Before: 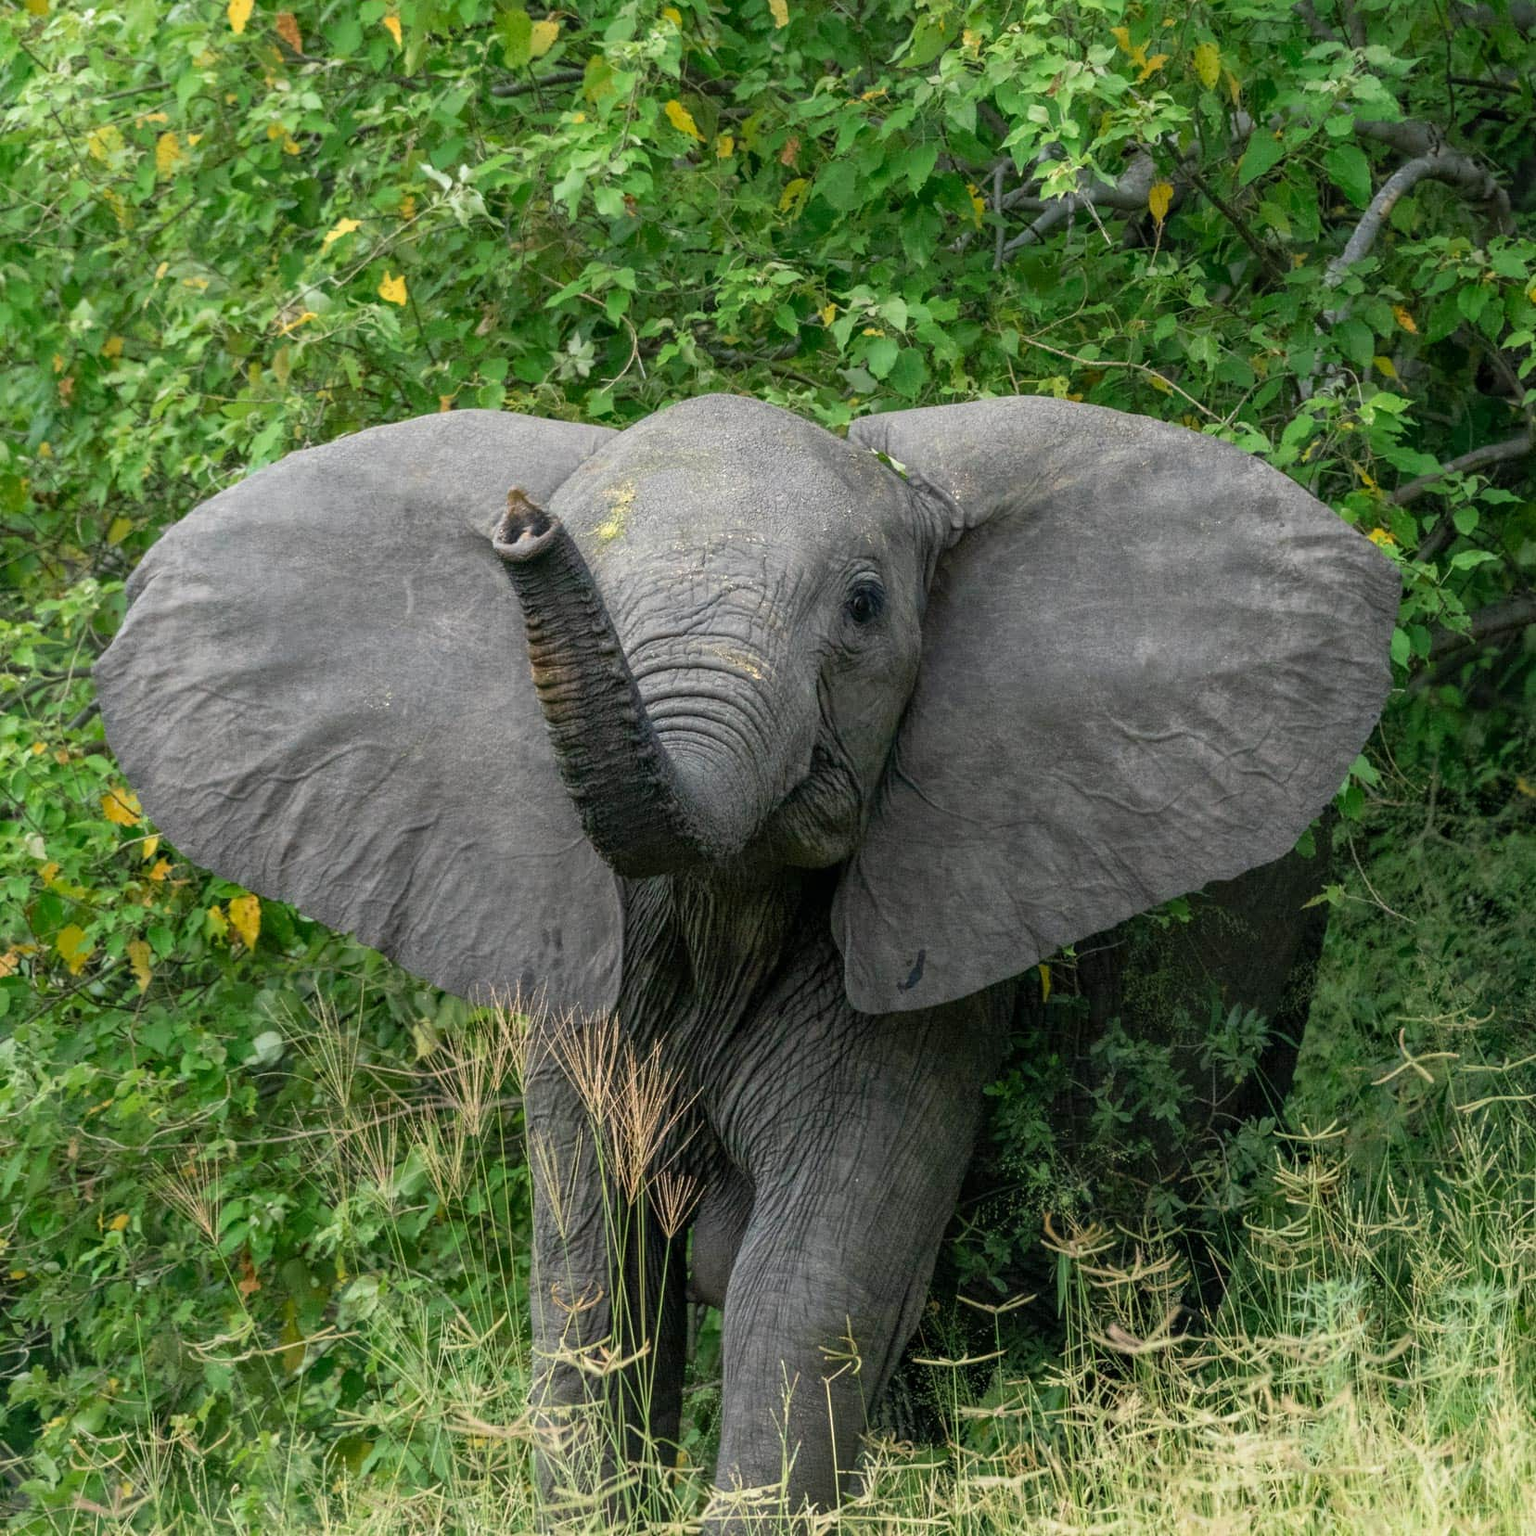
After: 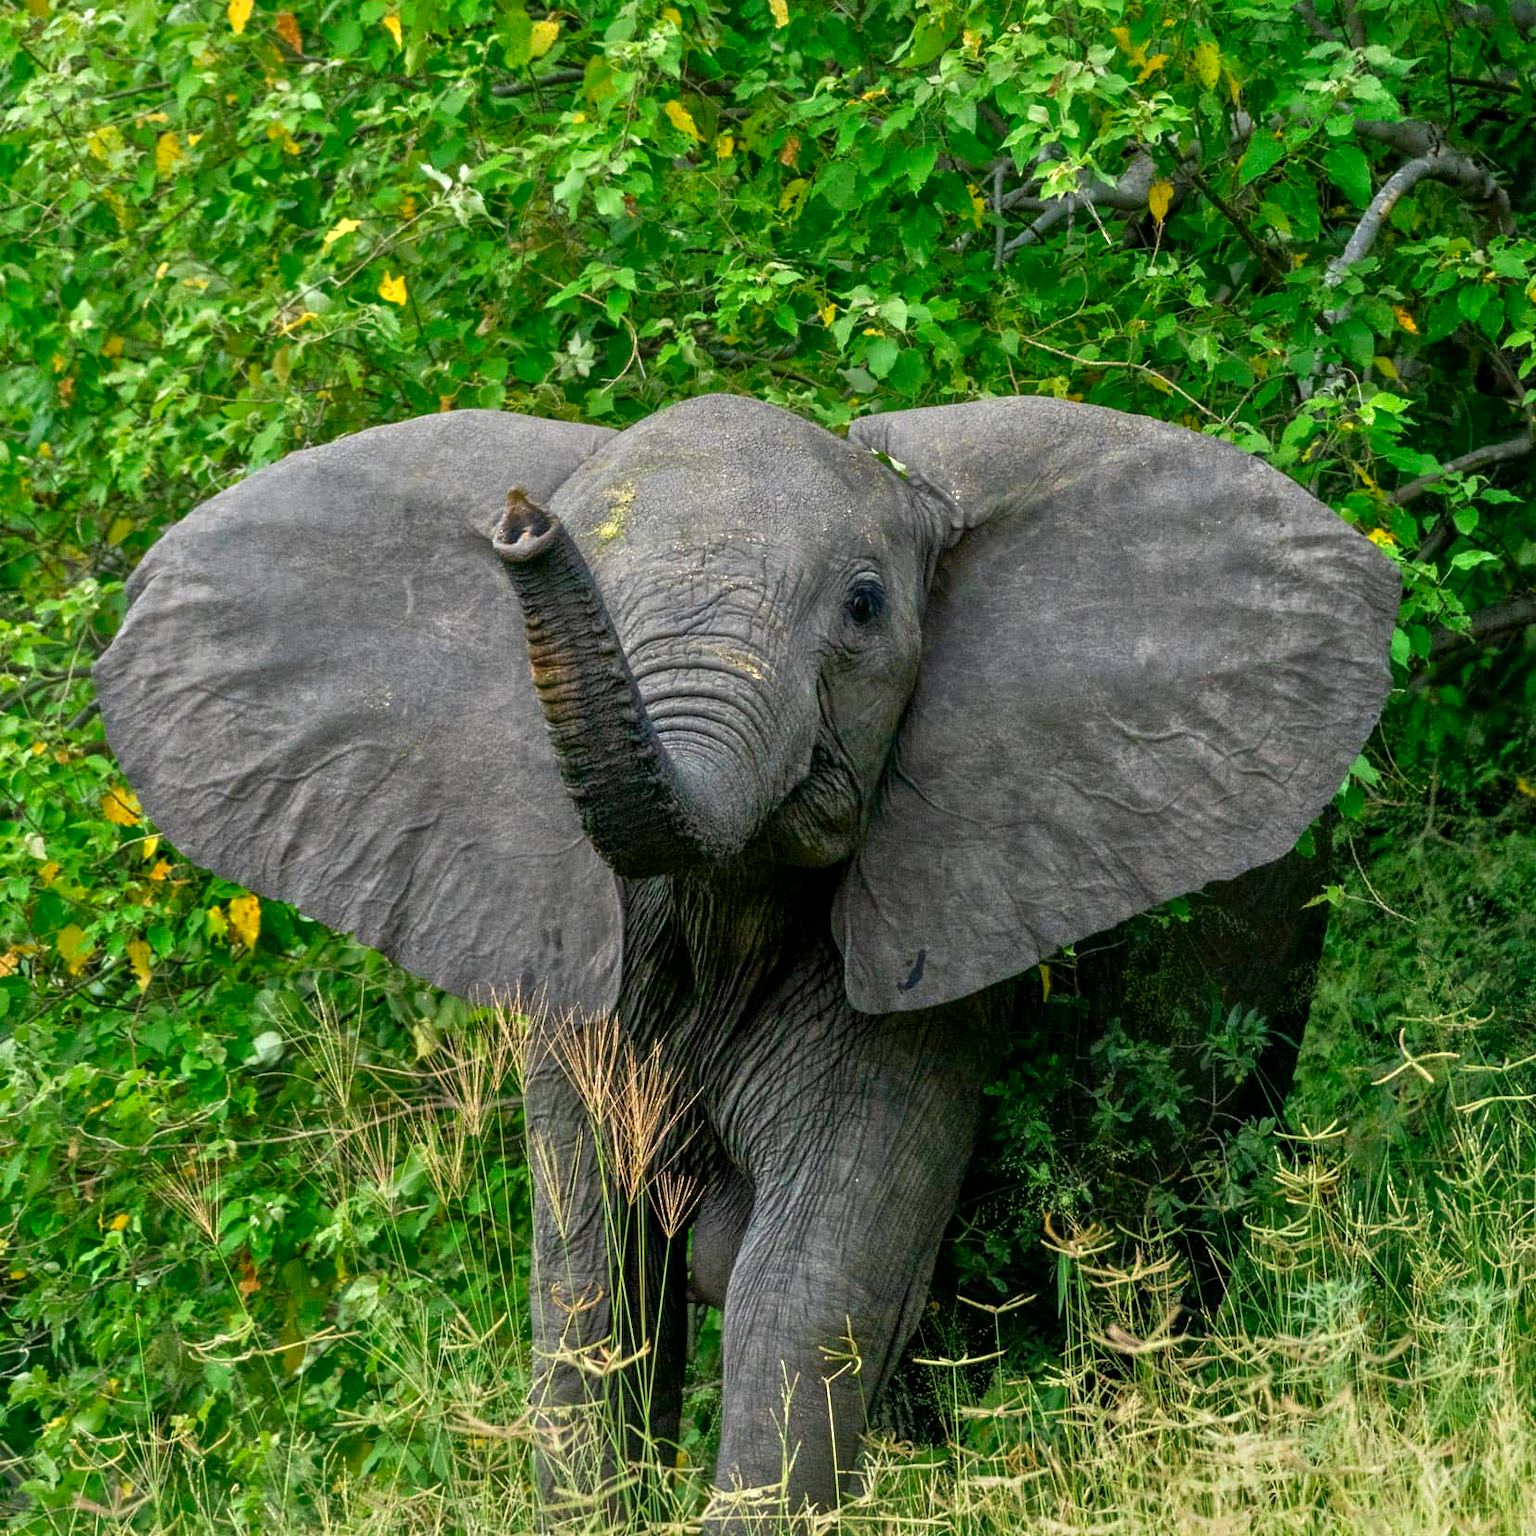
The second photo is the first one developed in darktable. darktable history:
contrast brightness saturation: brightness -0.25, saturation 0.2
tone equalizer: -7 EV 0.15 EV, -6 EV 0.6 EV, -5 EV 1.15 EV, -4 EV 1.33 EV, -3 EV 1.15 EV, -2 EV 0.6 EV, -1 EV 0.15 EV, mask exposure compensation -0.5 EV
